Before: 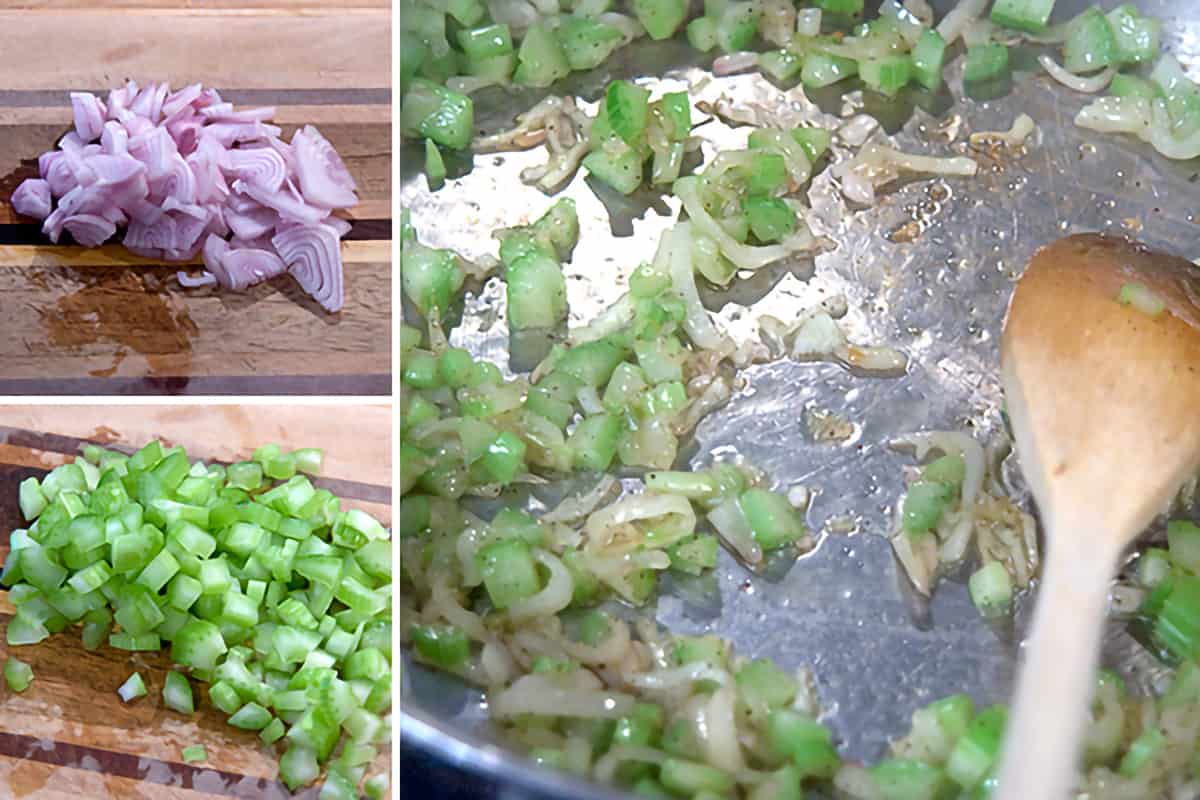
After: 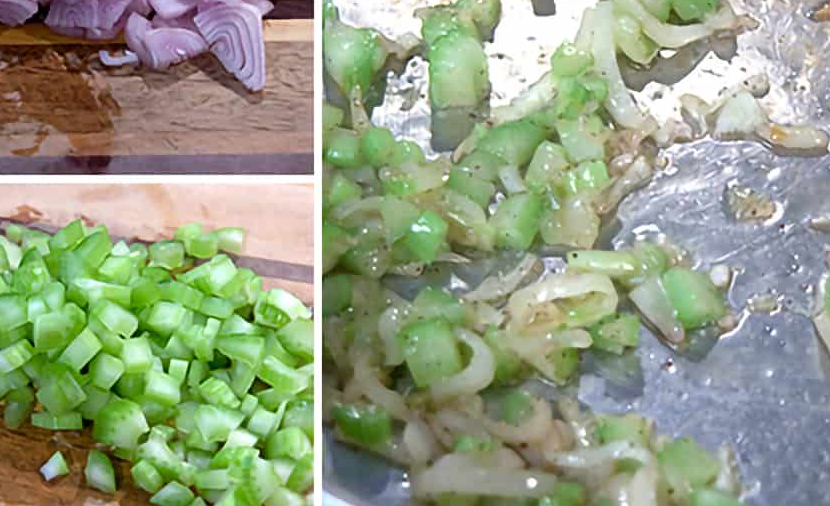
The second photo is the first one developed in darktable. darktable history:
crop: left 6.549%, top 27.717%, right 24.251%, bottom 9.005%
